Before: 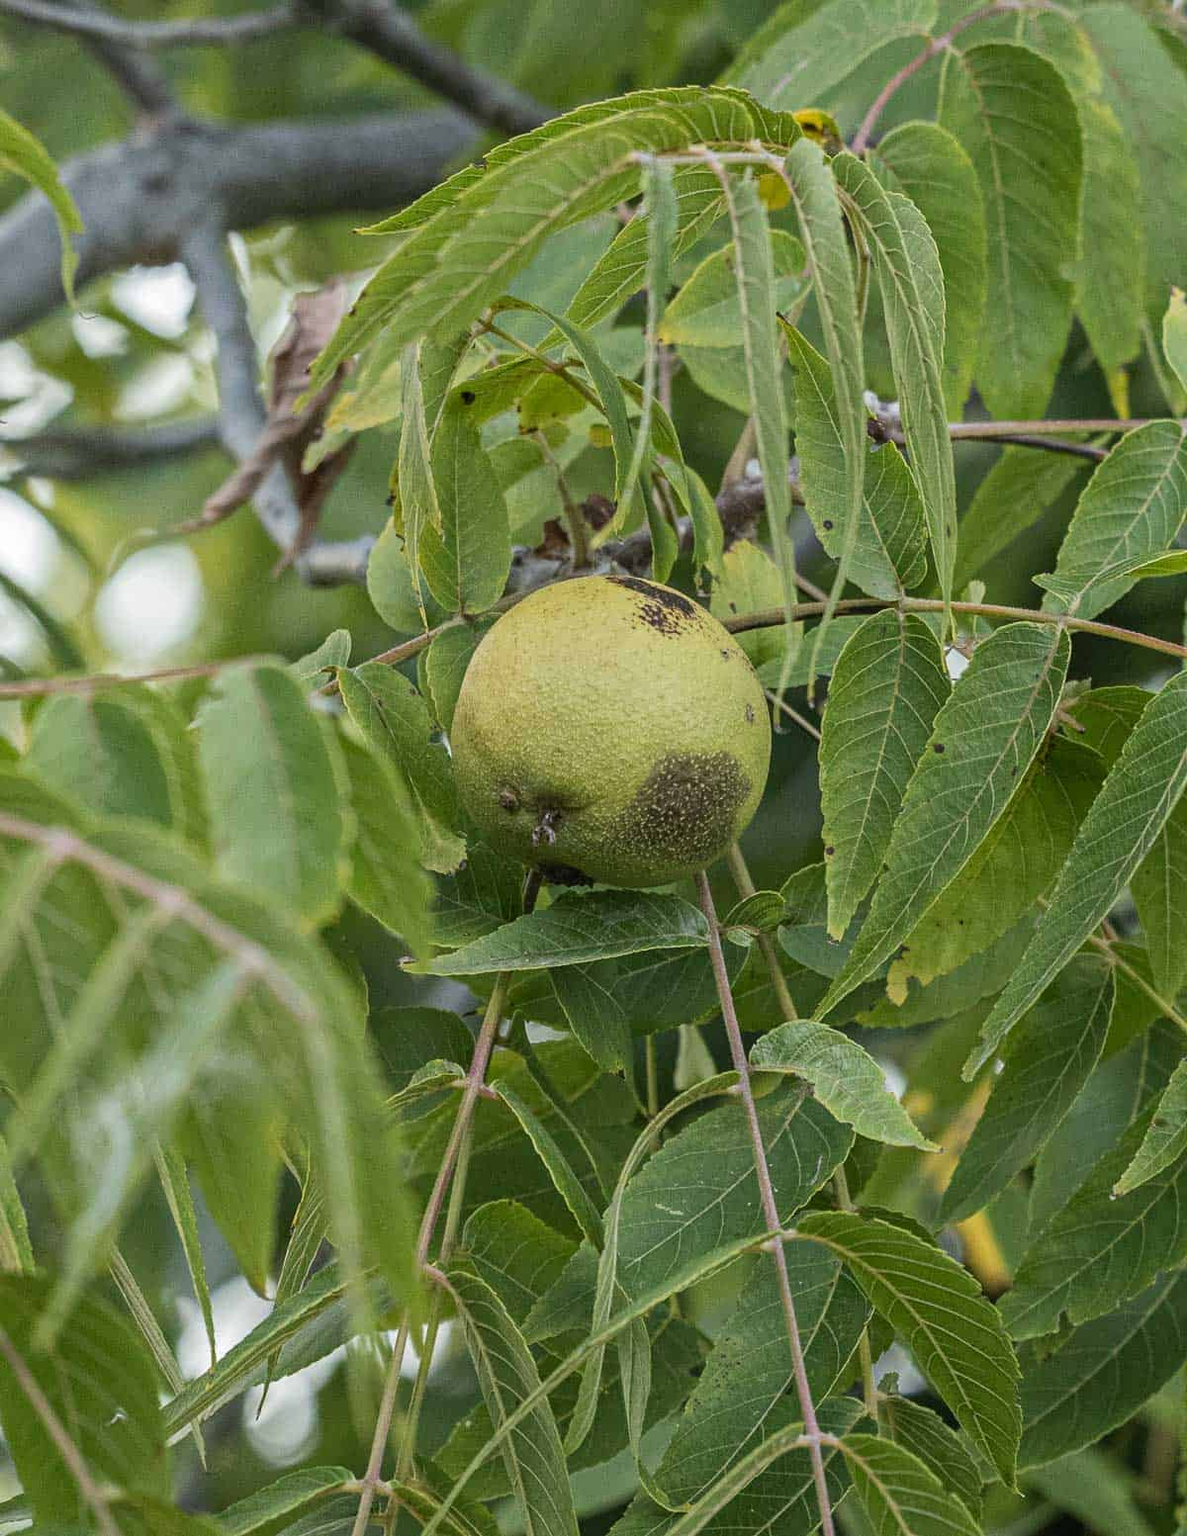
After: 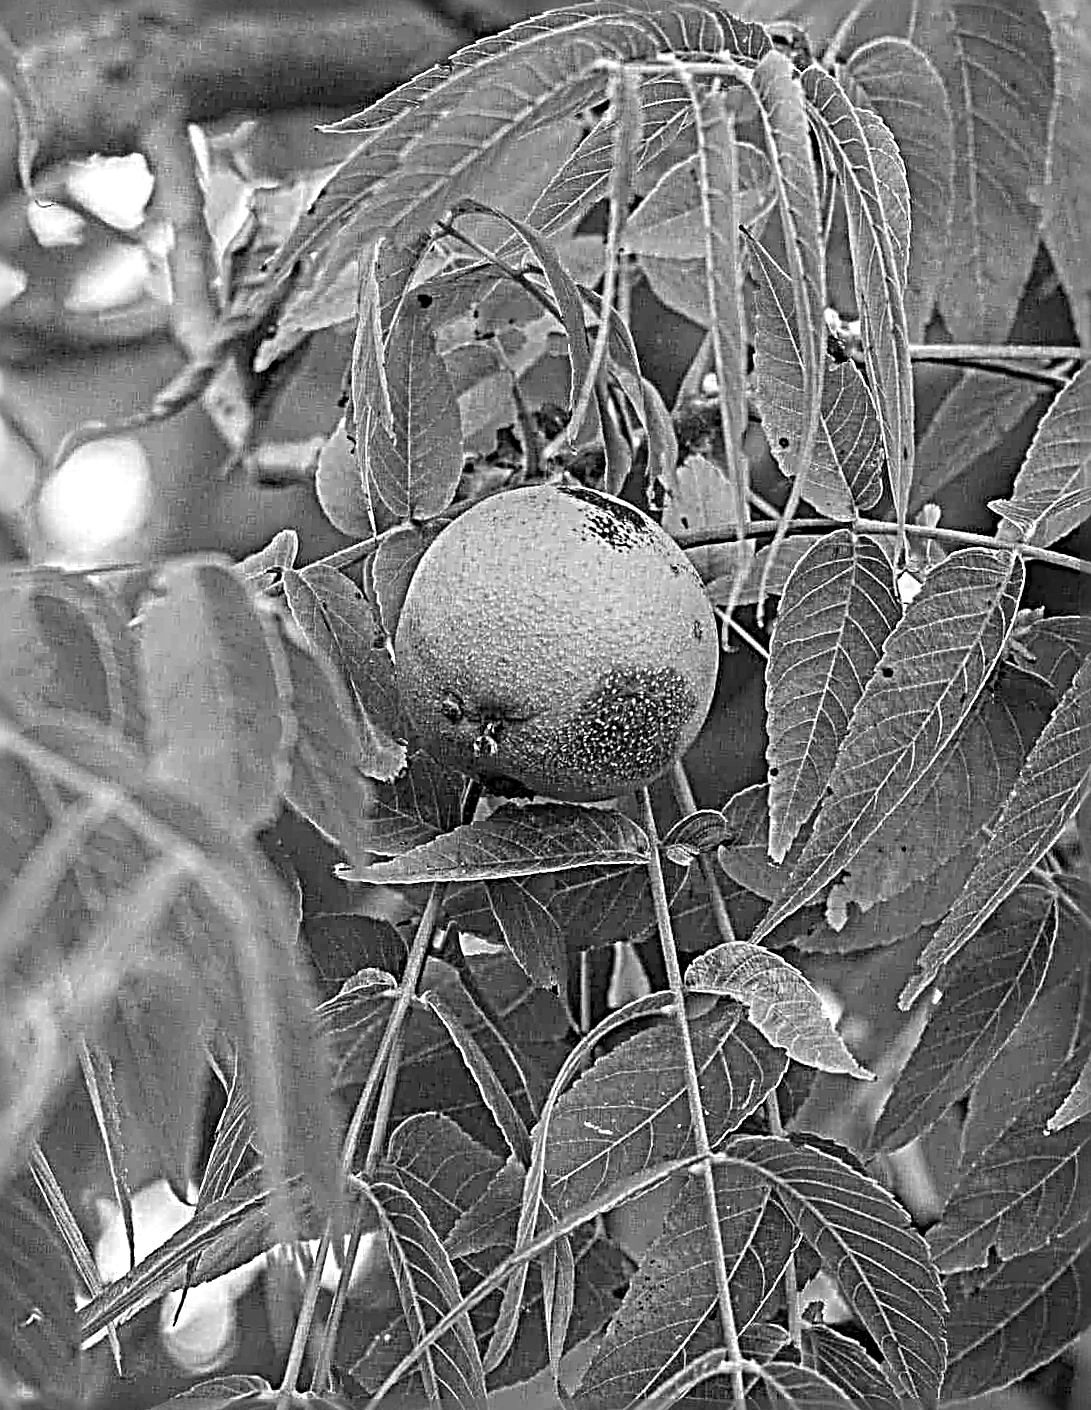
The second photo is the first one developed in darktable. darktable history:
crop and rotate: angle -2.09°, left 3.159%, top 4.271%, right 1.646%, bottom 0.676%
tone equalizer: -8 EV -0.407 EV, -7 EV -0.416 EV, -6 EV -0.296 EV, -5 EV -0.22 EV, -3 EV 0.237 EV, -2 EV 0.309 EV, -1 EV 0.397 EV, +0 EV 0.413 EV, mask exposure compensation -0.491 EV
sharpen: radius 4.053, amount 1.99
color zones: curves: ch0 [(0, 0.613) (0.01, 0.613) (0.245, 0.448) (0.498, 0.529) (0.642, 0.665) (0.879, 0.777) (0.99, 0.613)]; ch1 [(0, 0) (0.143, 0) (0.286, 0) (0.429, 0) (0.571, 0) (0.714, 0) (0.857, 0)]
